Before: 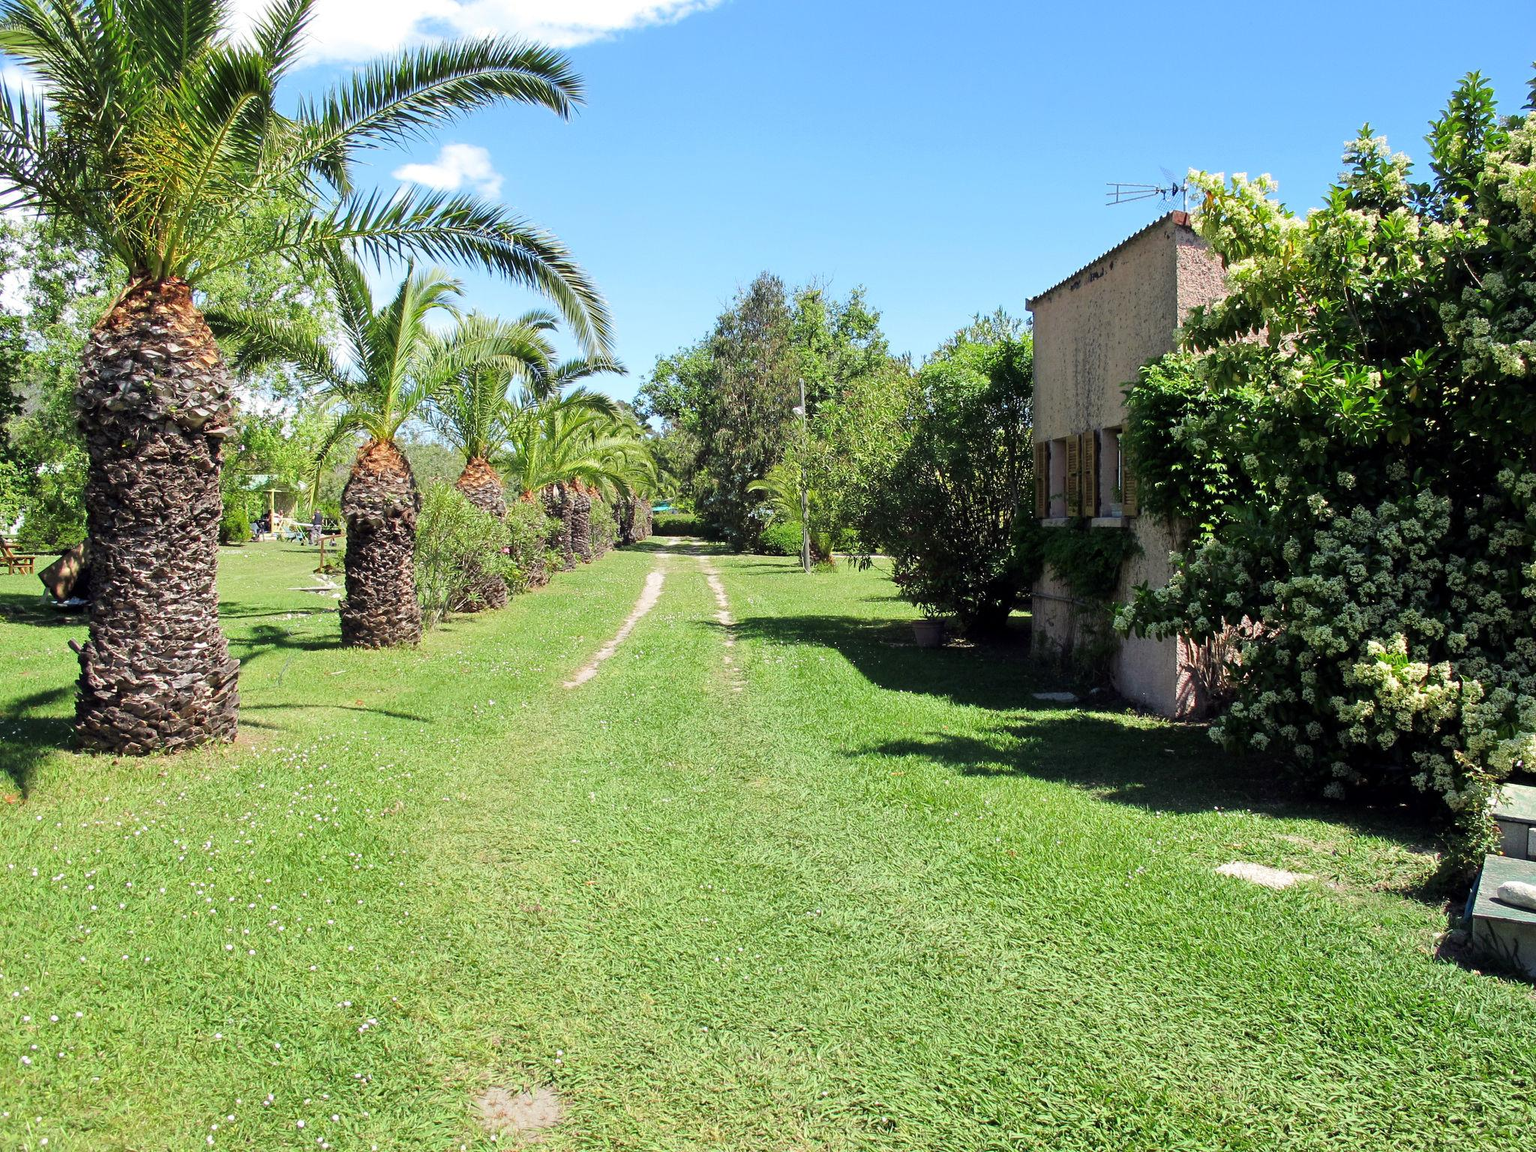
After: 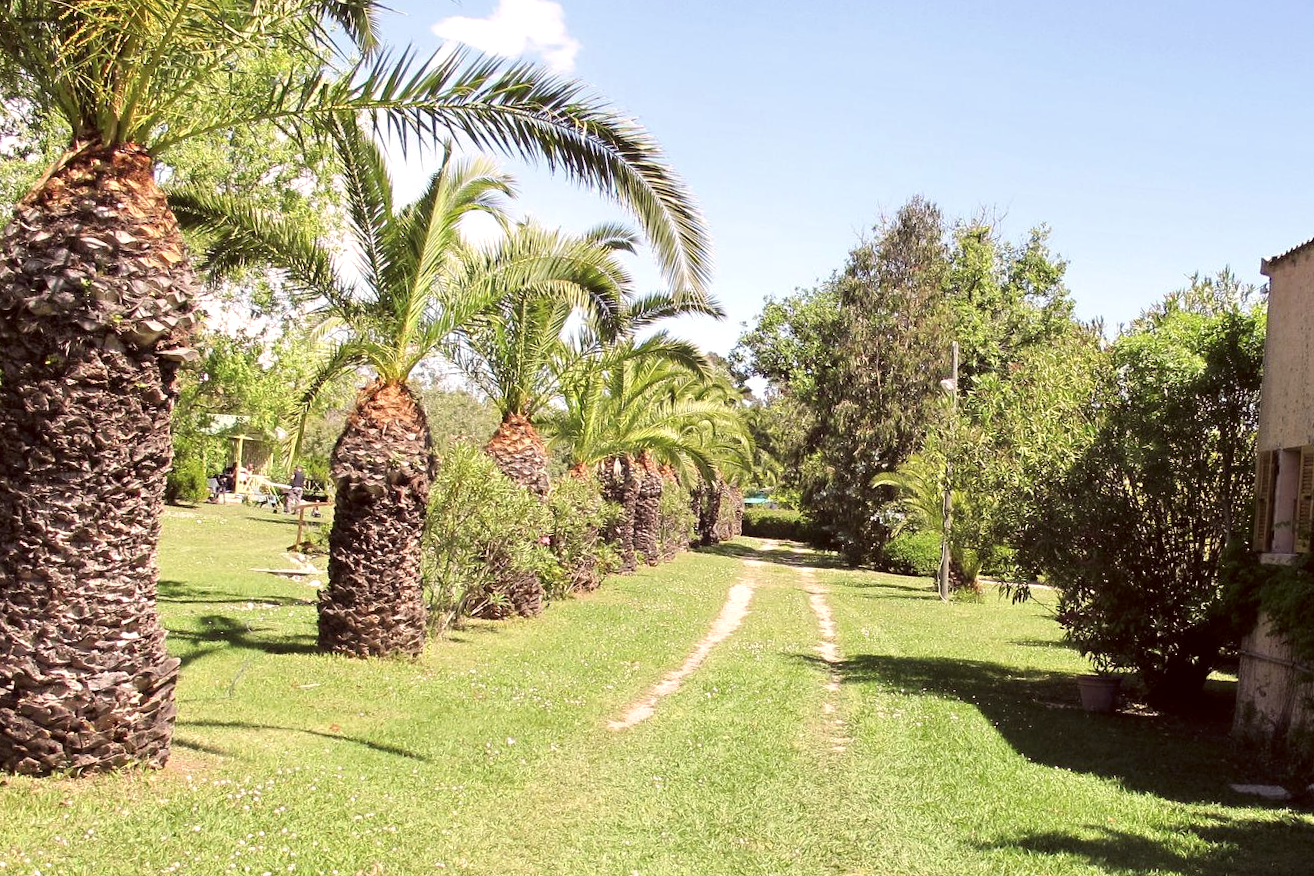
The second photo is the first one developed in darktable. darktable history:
exposure: exposure 0.294 EV, compensate exposure bias true, compensate highlight preservation false
color correction: highlights a* 10.22, highlights b* 9.74, shadows a* 8.91, shadows b* 7.74, saturation 0.801
shadows and highlights: radius 329.29, shadows 54.41, highlights -98.78, compress 94.44%, soften with gaussian
tone equalizer: on, module defaults
crop and rotate: angle -4.37°, left 2.253%, top 7.014%, right 27.233%, bottom 30.268%
